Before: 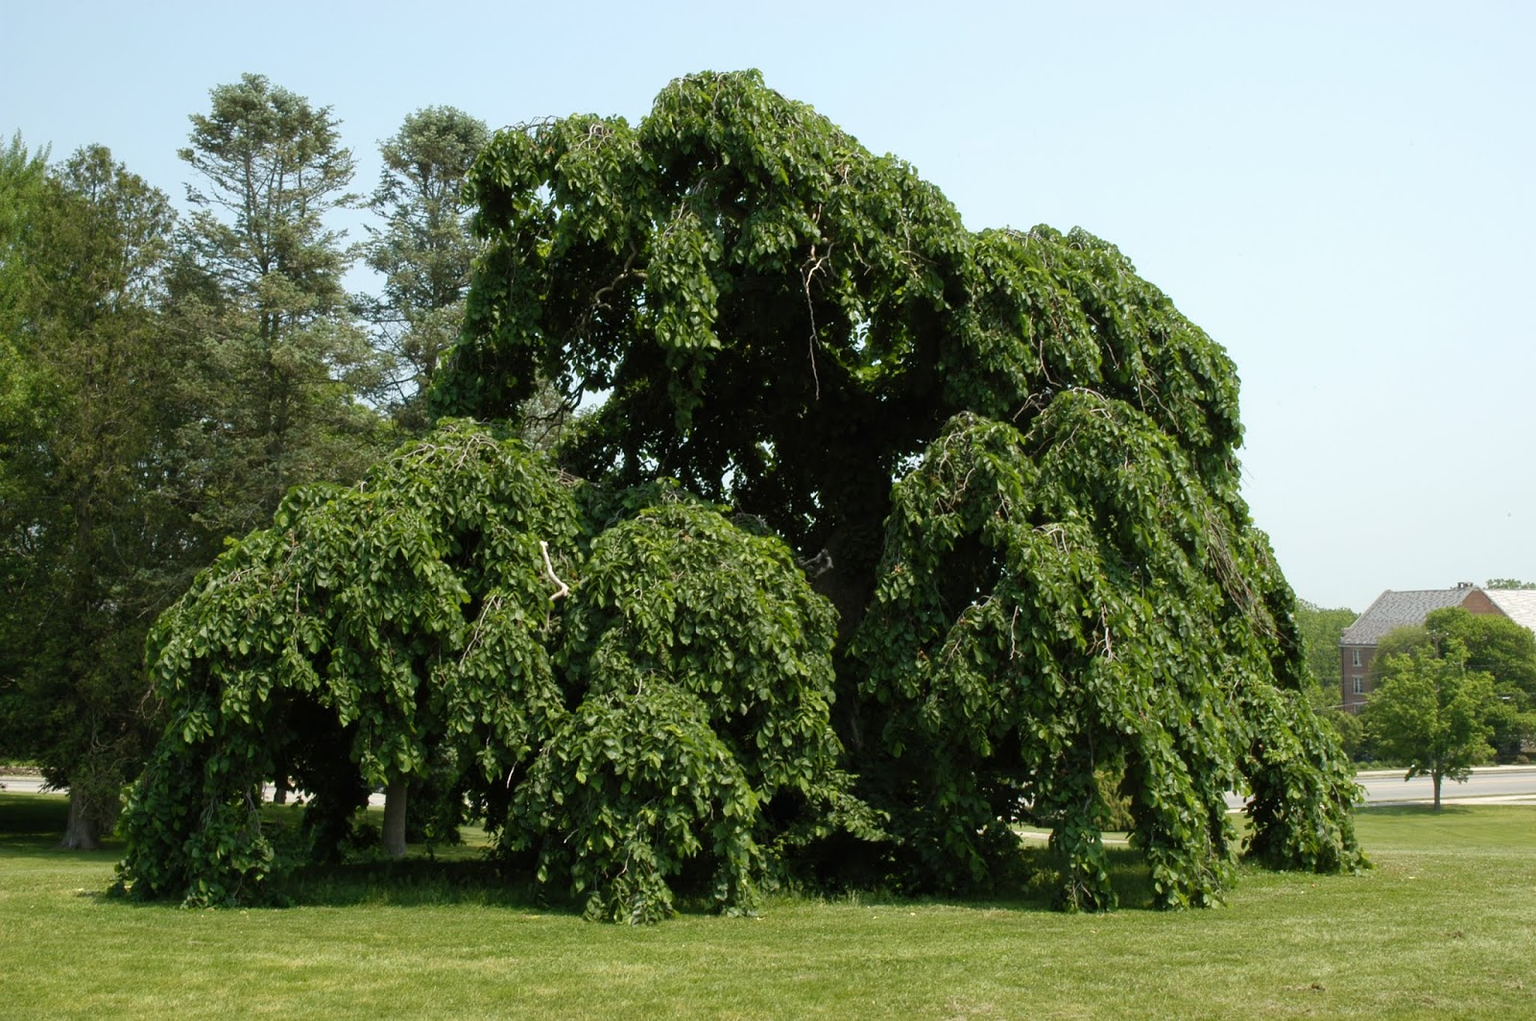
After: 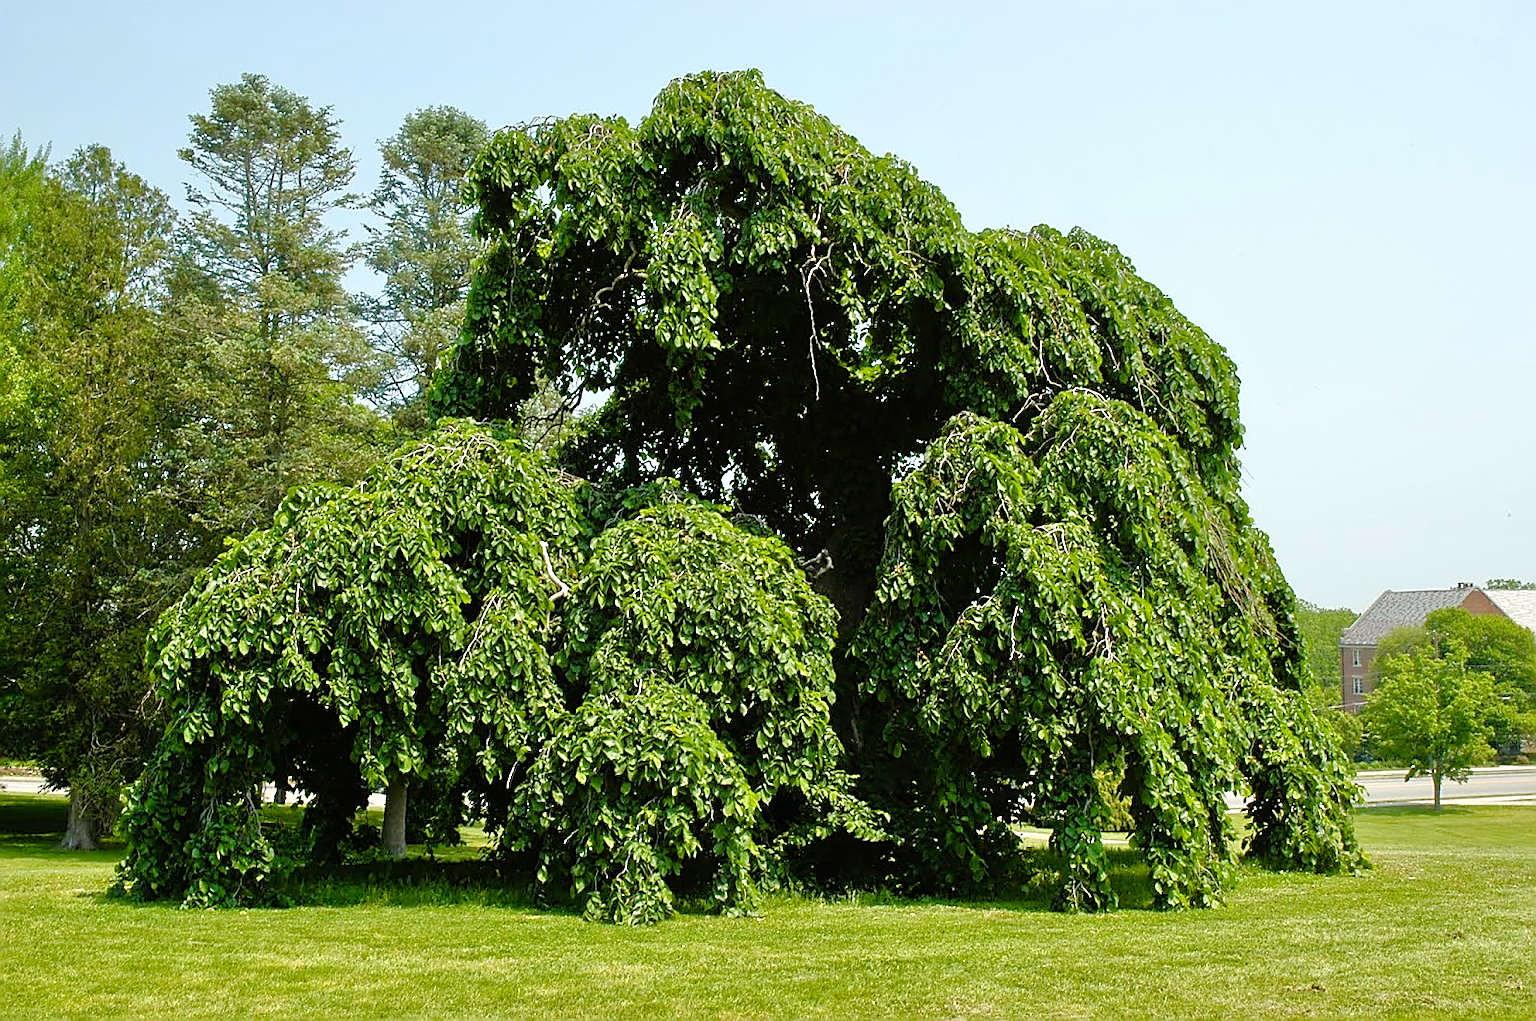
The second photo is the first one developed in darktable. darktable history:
color balance rgb: global offset › hue 168.55°, perceptual saturation grading › global saturation 34.68%, perceptual saturation grading › highlights -25.24%, perceptual saturation grading › shadows 50.121%
sharpen: radius 1.423, amount 1.243, threshold 0.741
tone equalizer: -7 EV 0.152 EV, -6 EV 0.565 EV, -5 EV 1.18 EV, -4 EV 1.31 EV, -3 EV 1.13 EV, -2 EV 0.6 EV, -1 EV 0.148 EV, mask exposure compensation -0.497 EV
color correction: highlights b* -0.026, saturation 0.992
